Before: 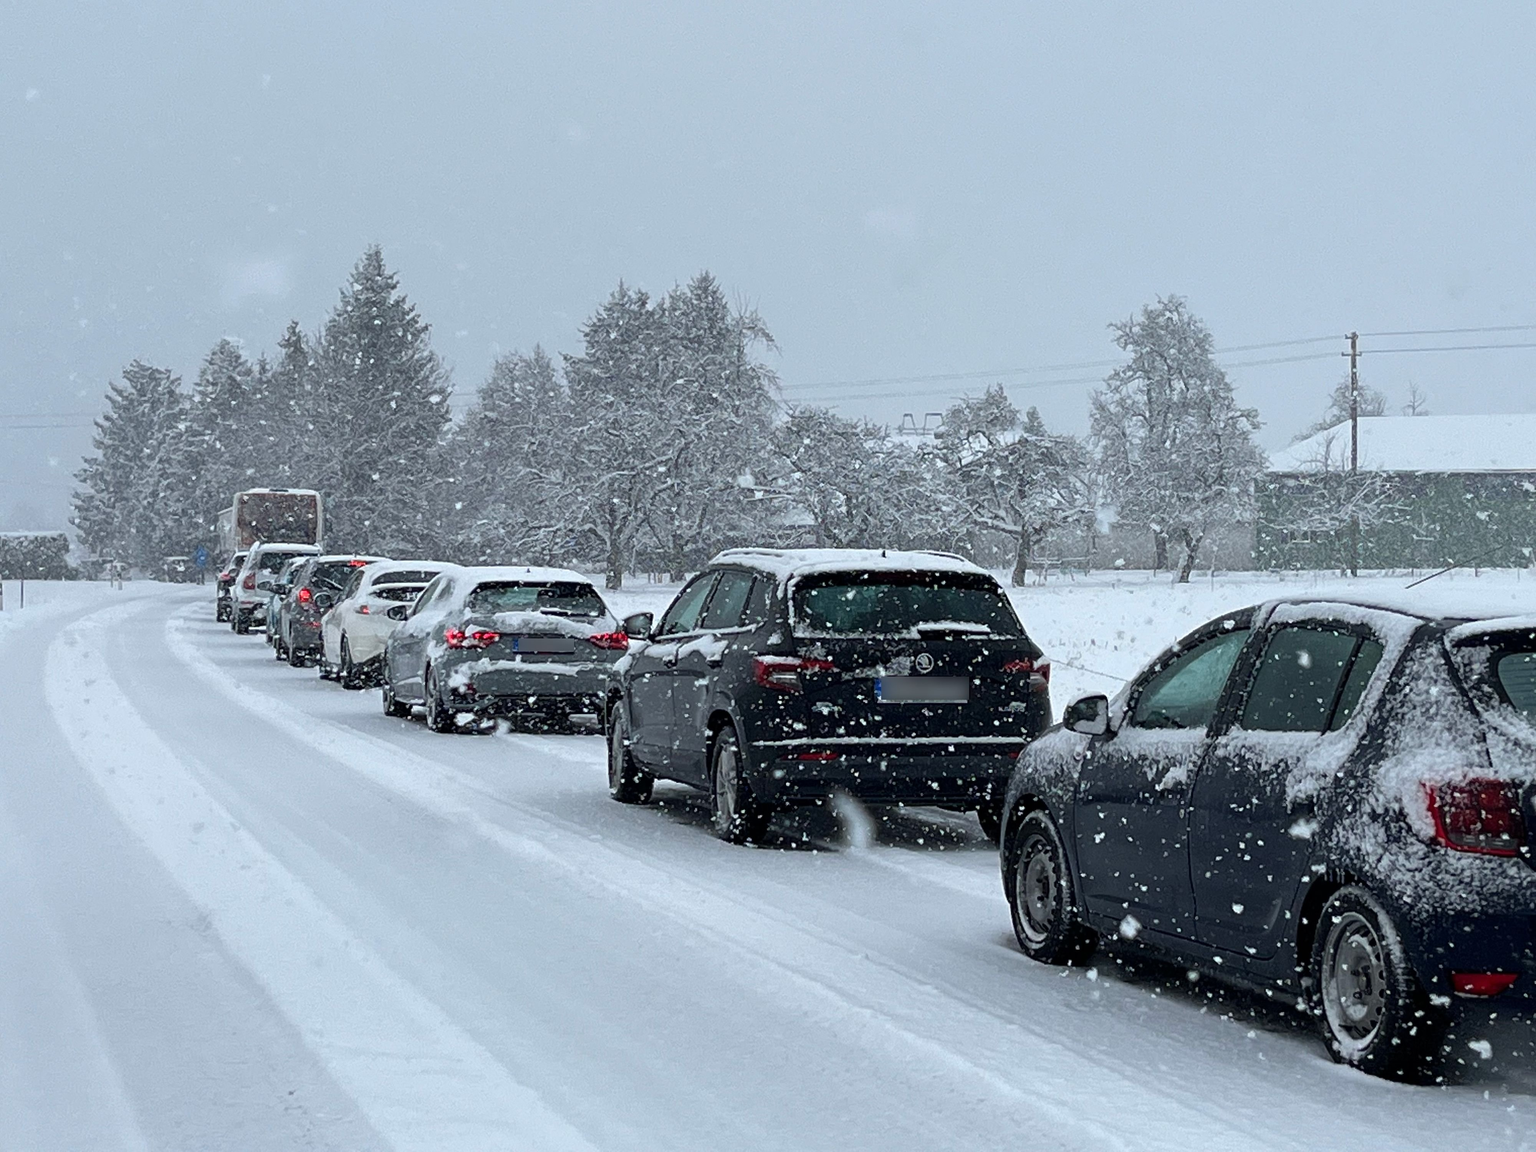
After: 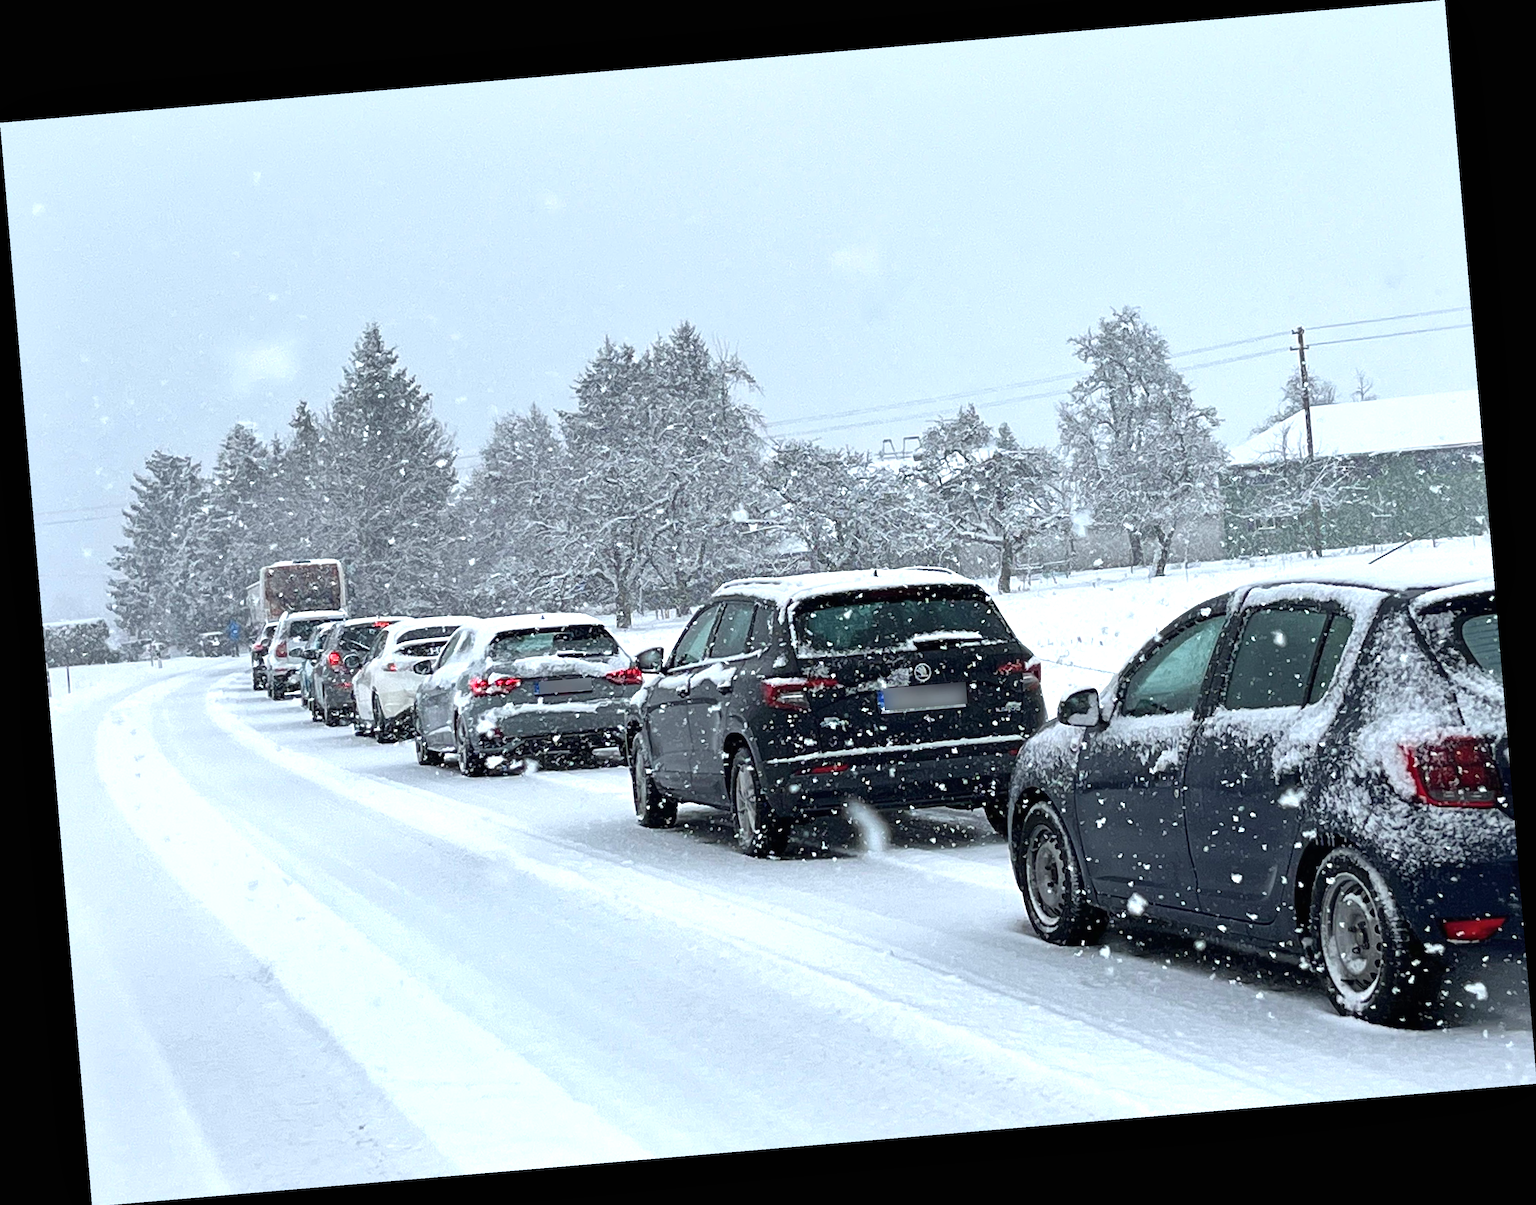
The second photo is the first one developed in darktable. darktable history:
shadows and highlights: shadows 32, highlights -32, soften with gaussian
rotate and perspective: rotation -4.86°, automatic cropping off
exposure: black level correction 0, exposure 0.7 EV, compensate exposure bias true, compensate highlight preservation false
